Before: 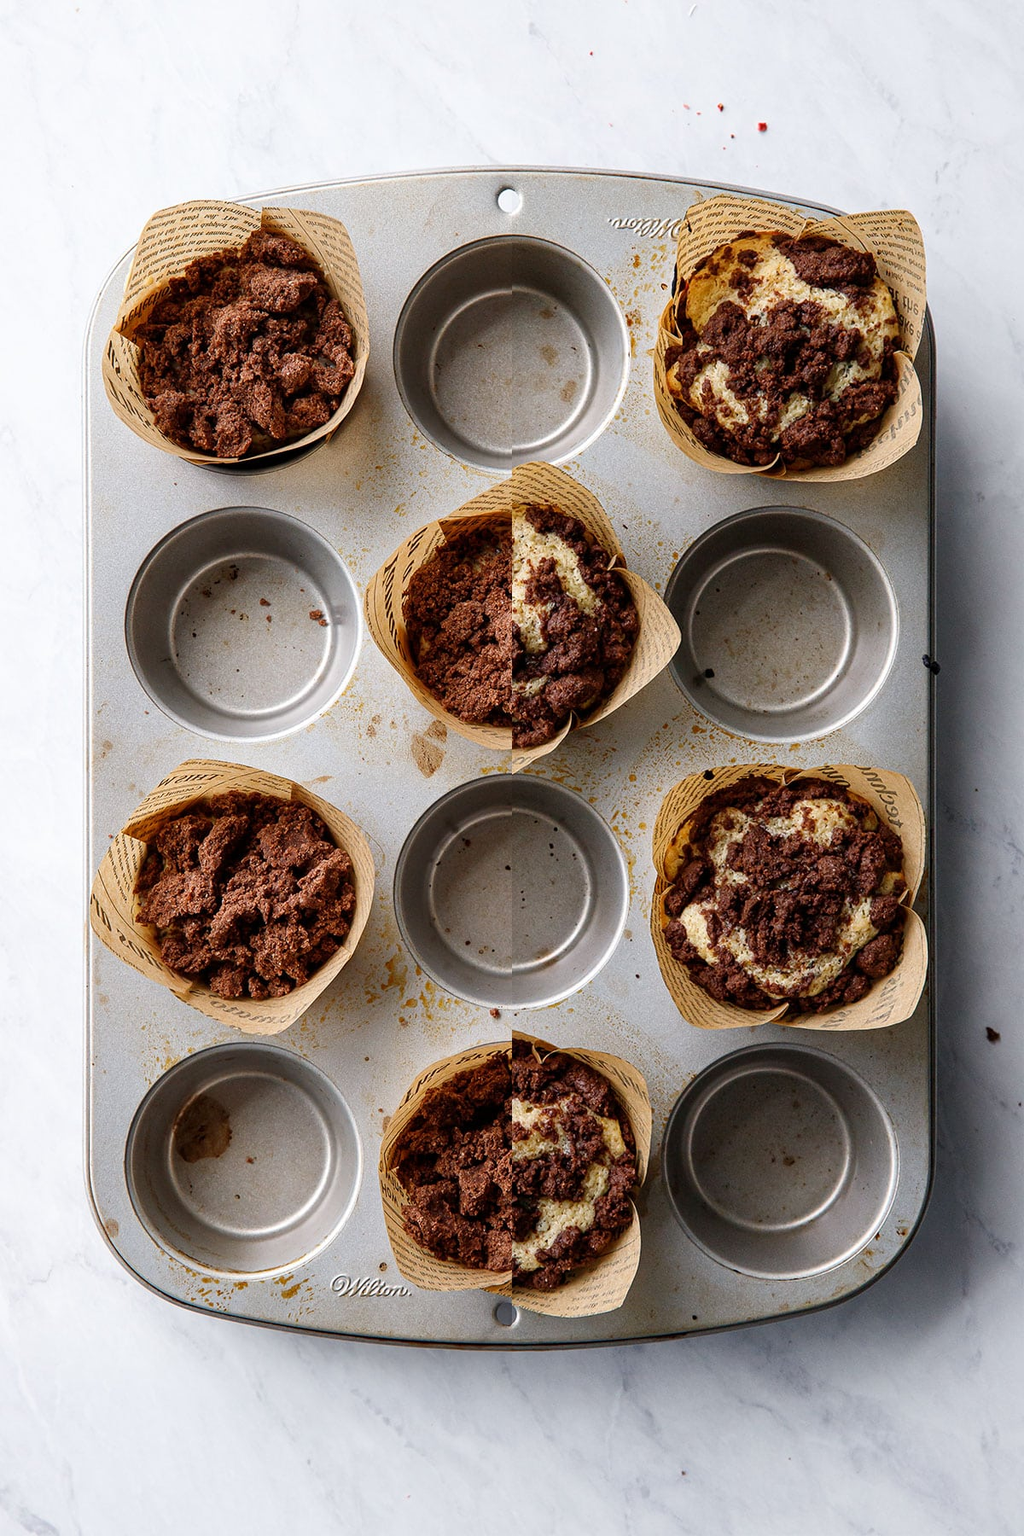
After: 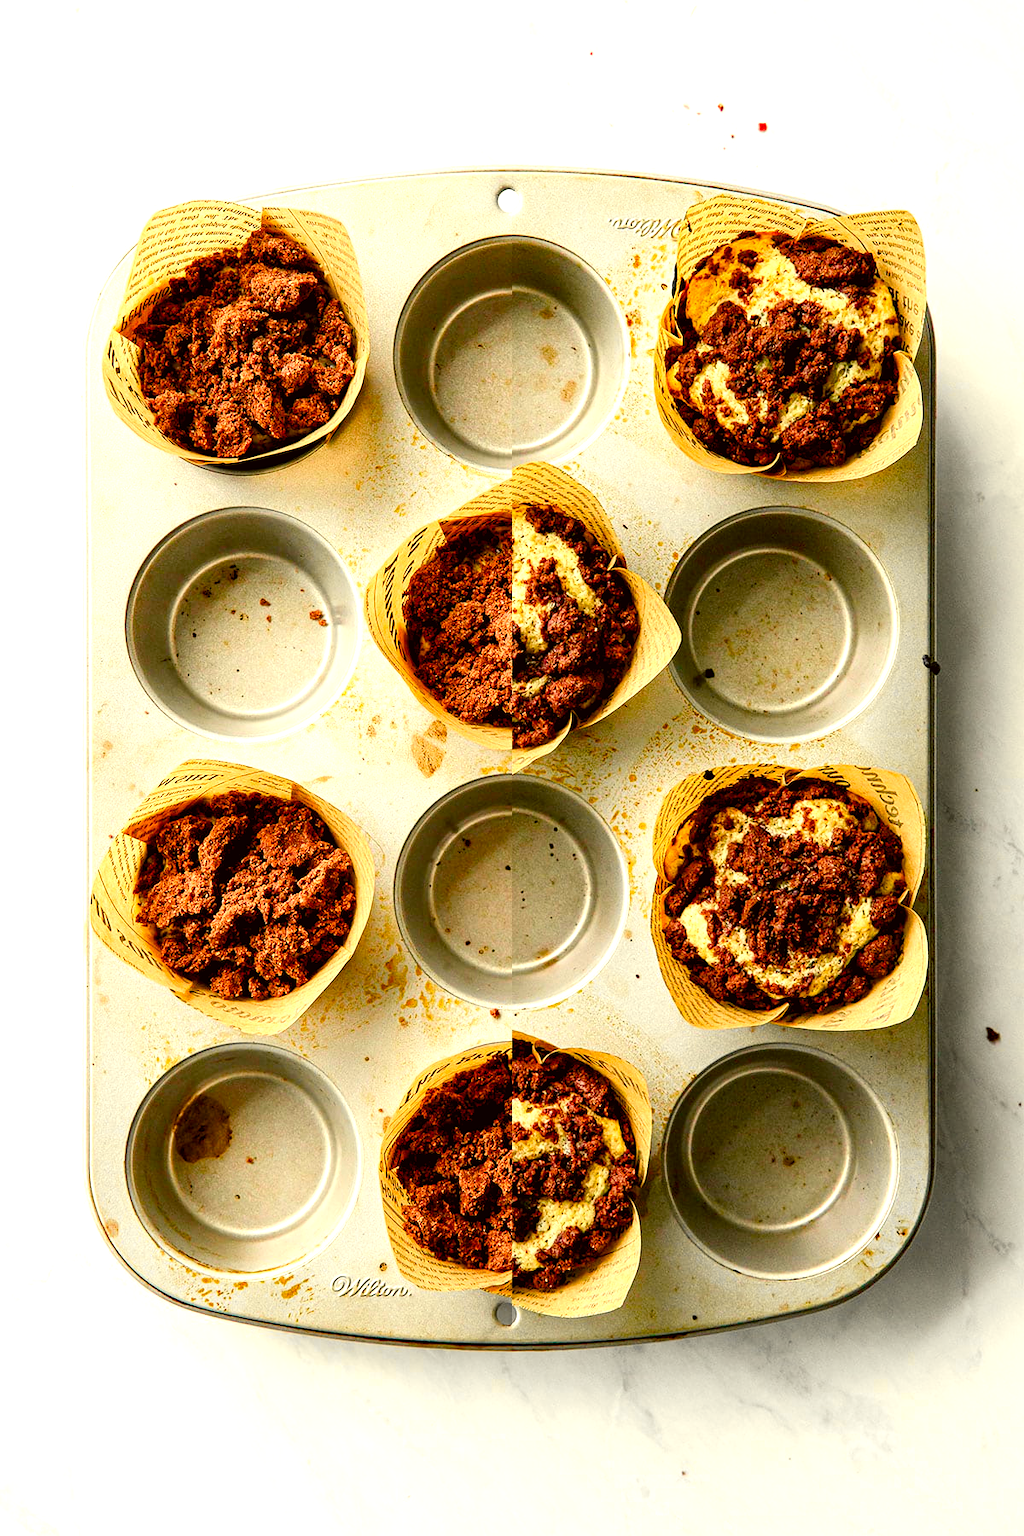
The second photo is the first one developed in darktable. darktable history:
exposure: black level correction 0, exposure 1 EV, compensate exposure bias true, compensate highlight preservation false
tone curve: curves: ch0 [(0, 0) (0.071, 0.058) (0.266, 0.268) (0.498, 0.542) (0.766, 0.807) (1, 0.983)]; ch1 [(0, 0) (0.346, 0.307) (0.408, 0.387) (0.463, 0.465) (0.482, 0.493) (0.502, 0.499) (0.517, 0.505) (0.55, 0.554) (0.597, 0.61) (0.651, 0.698) (1, 1)]; ch2 [(0, 0) (0.346, 0.34) (0.434, 0.46) (0.485, 0.494) (0.5, 0.498) (0.509, 0.517) (0.526, 0.539) (0.583, 0.603) (0.625, 0.659) (1, 1)], color space Lab, independent channels, preserve colors none
color balance rgb: shadows lift › chroma 3%, shadows lift › hue 240.84°, highlights gain › chroma 3%, highlights gain › hue 73.2°, global offset › luminance -0.5%, perceptual saturation grading › global saturation 20%, perceptual saturation grading › highlights -25%, perceptual saturation grading › shadows 50%, global vibrance 25.26%
color correction: highlights a* -1.43, highlights b* 10.12, shadows a* 0.395, shadows b* 19.35
